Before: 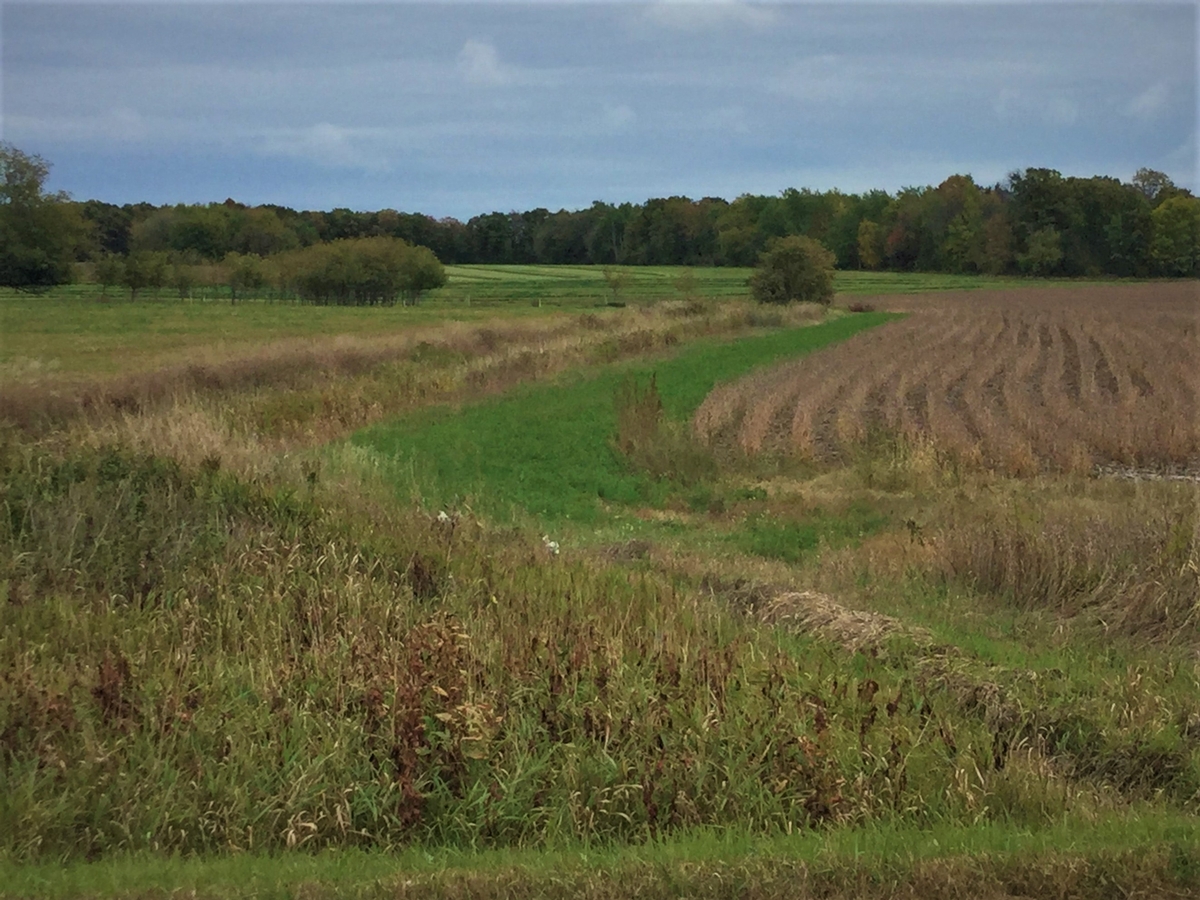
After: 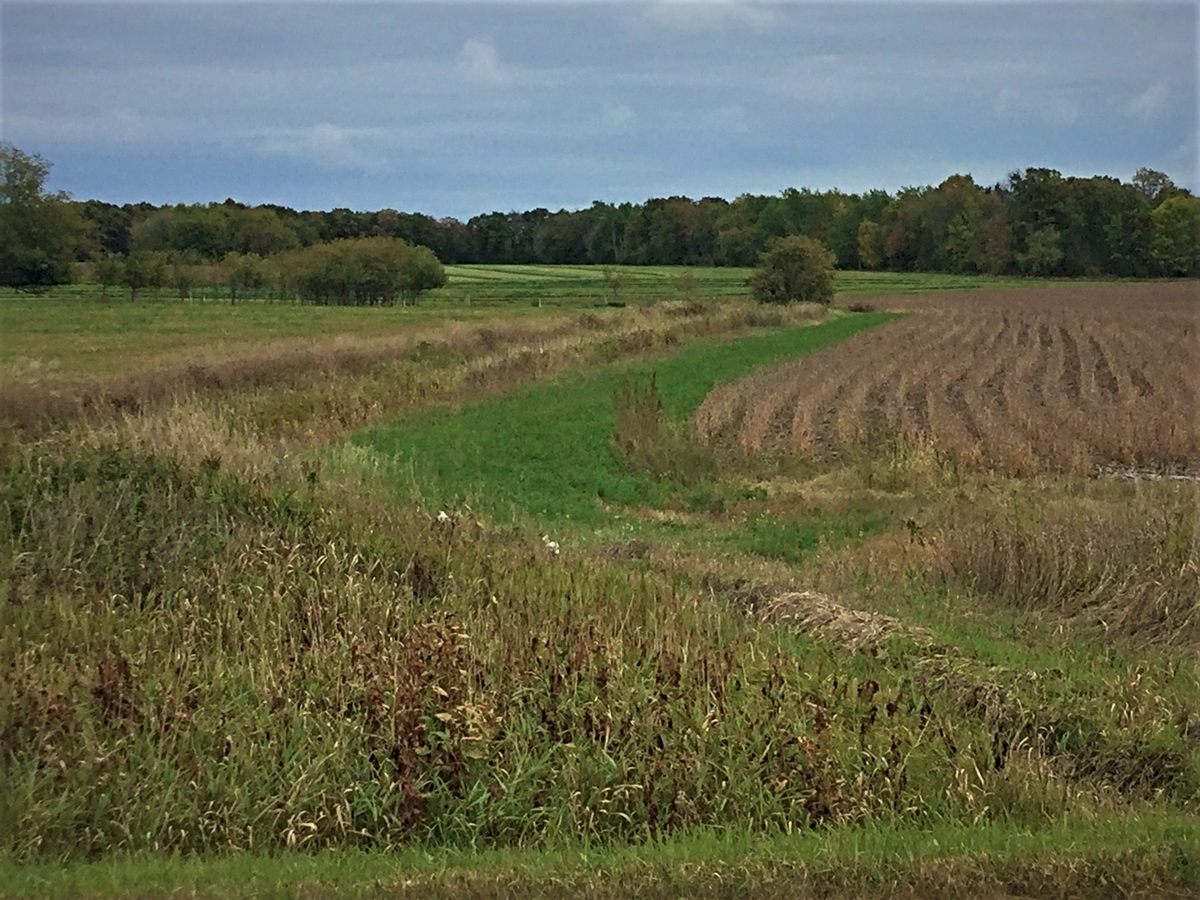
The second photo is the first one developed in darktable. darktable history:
sharpen: radius 4.883
rgb levels: preserve colors max RGB
